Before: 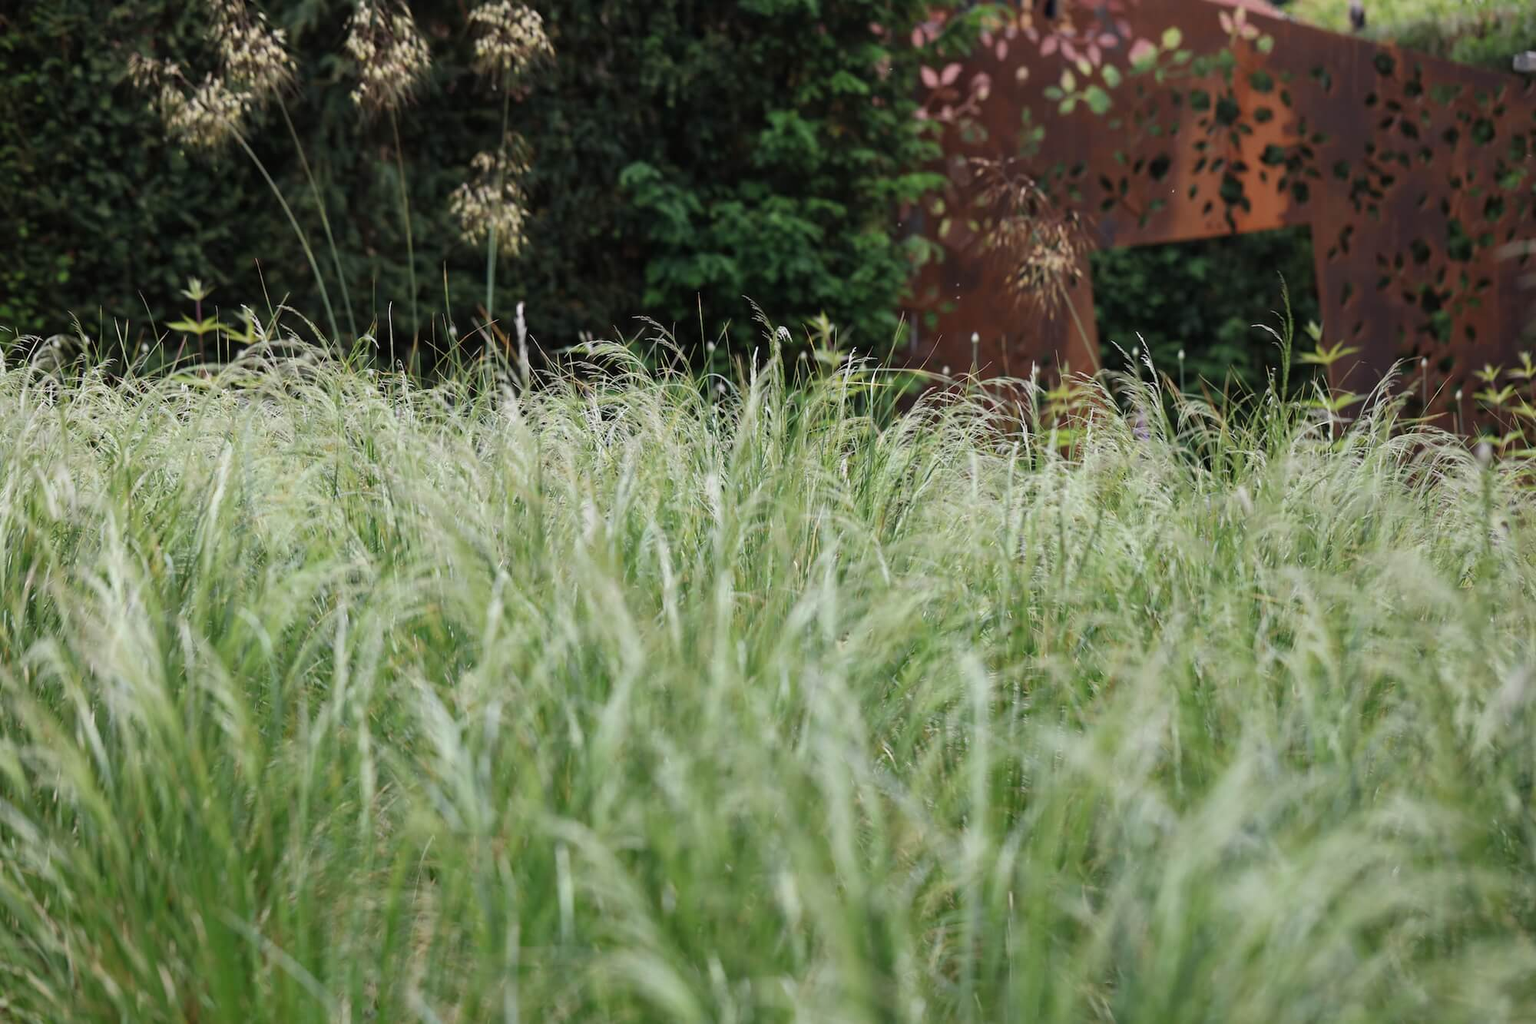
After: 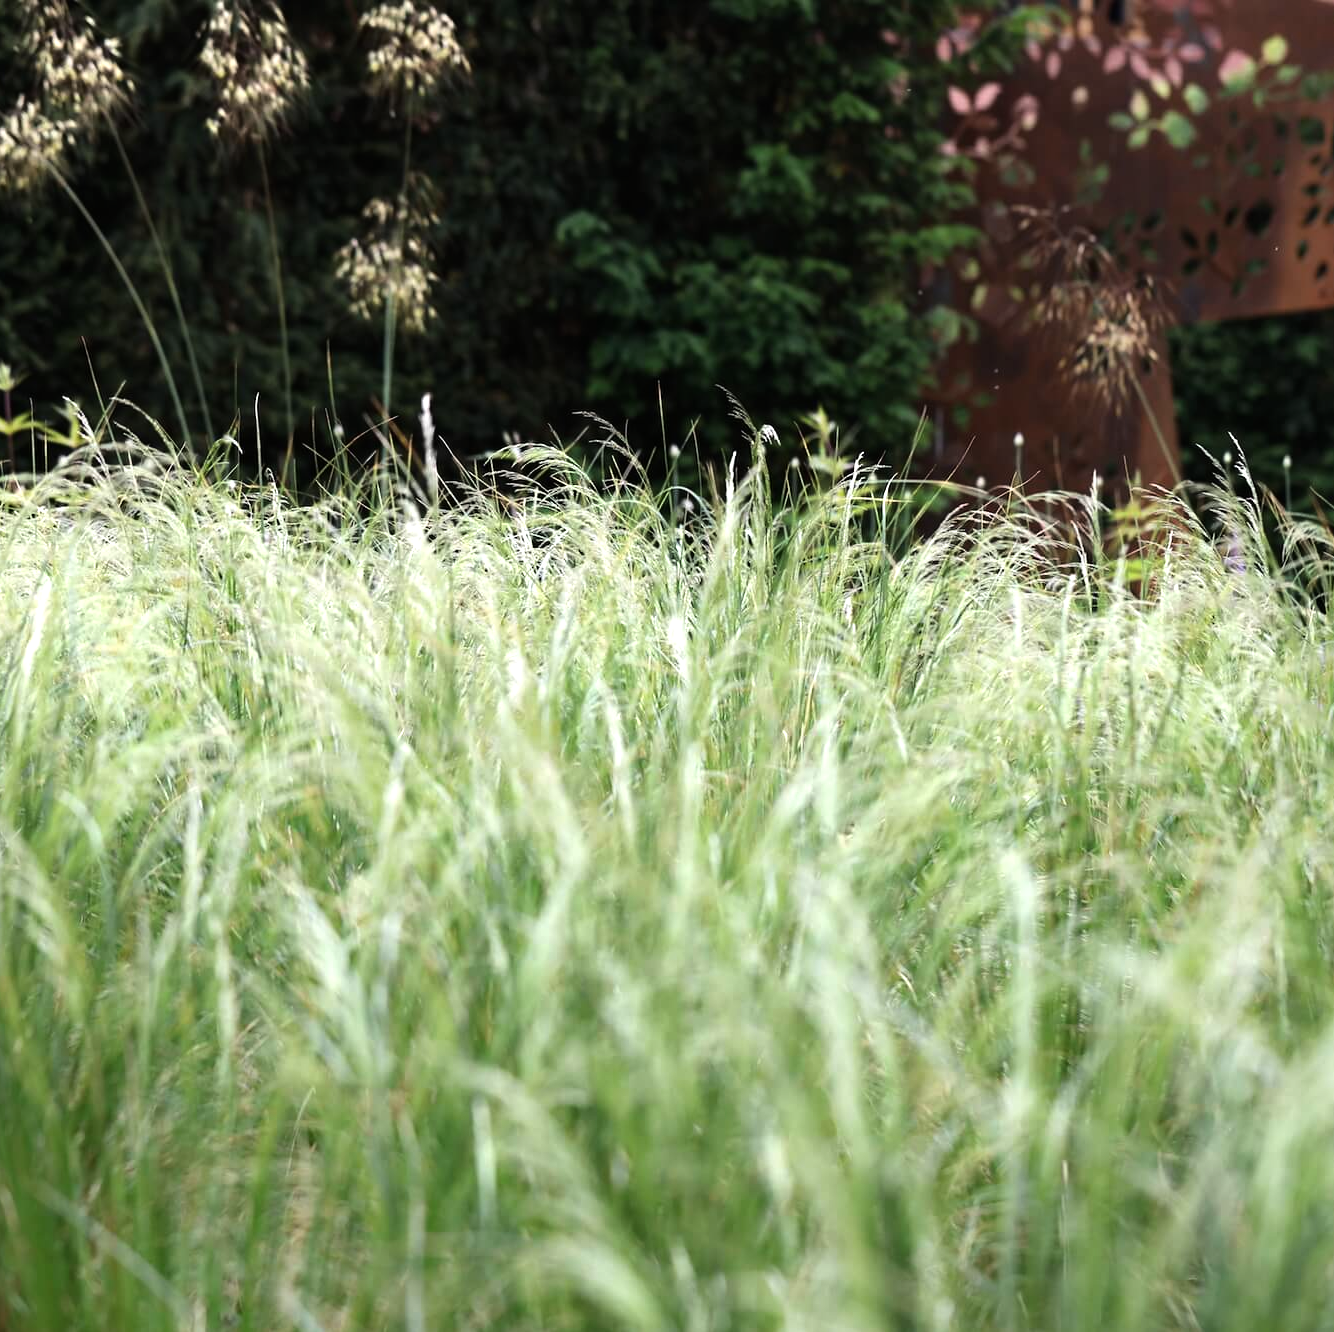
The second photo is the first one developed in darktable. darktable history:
crop and rotate: left 12.56%, right 20.739%
tone equalizer: -8 EV -1.05 EV, -7 EV -0.984 EV, -6 EV -0.844 EV, -5 EV -0.58 EV, -3 EV 0.548 EV, -2 EV 0.895 EV, -1 EV 0.998 EV, +0 EV 1.05 EV, smoothing diameter 2.07%, edges refinement/feathering 23.94, mask exposure compensation -1.57 EV, filter diffusion 5
